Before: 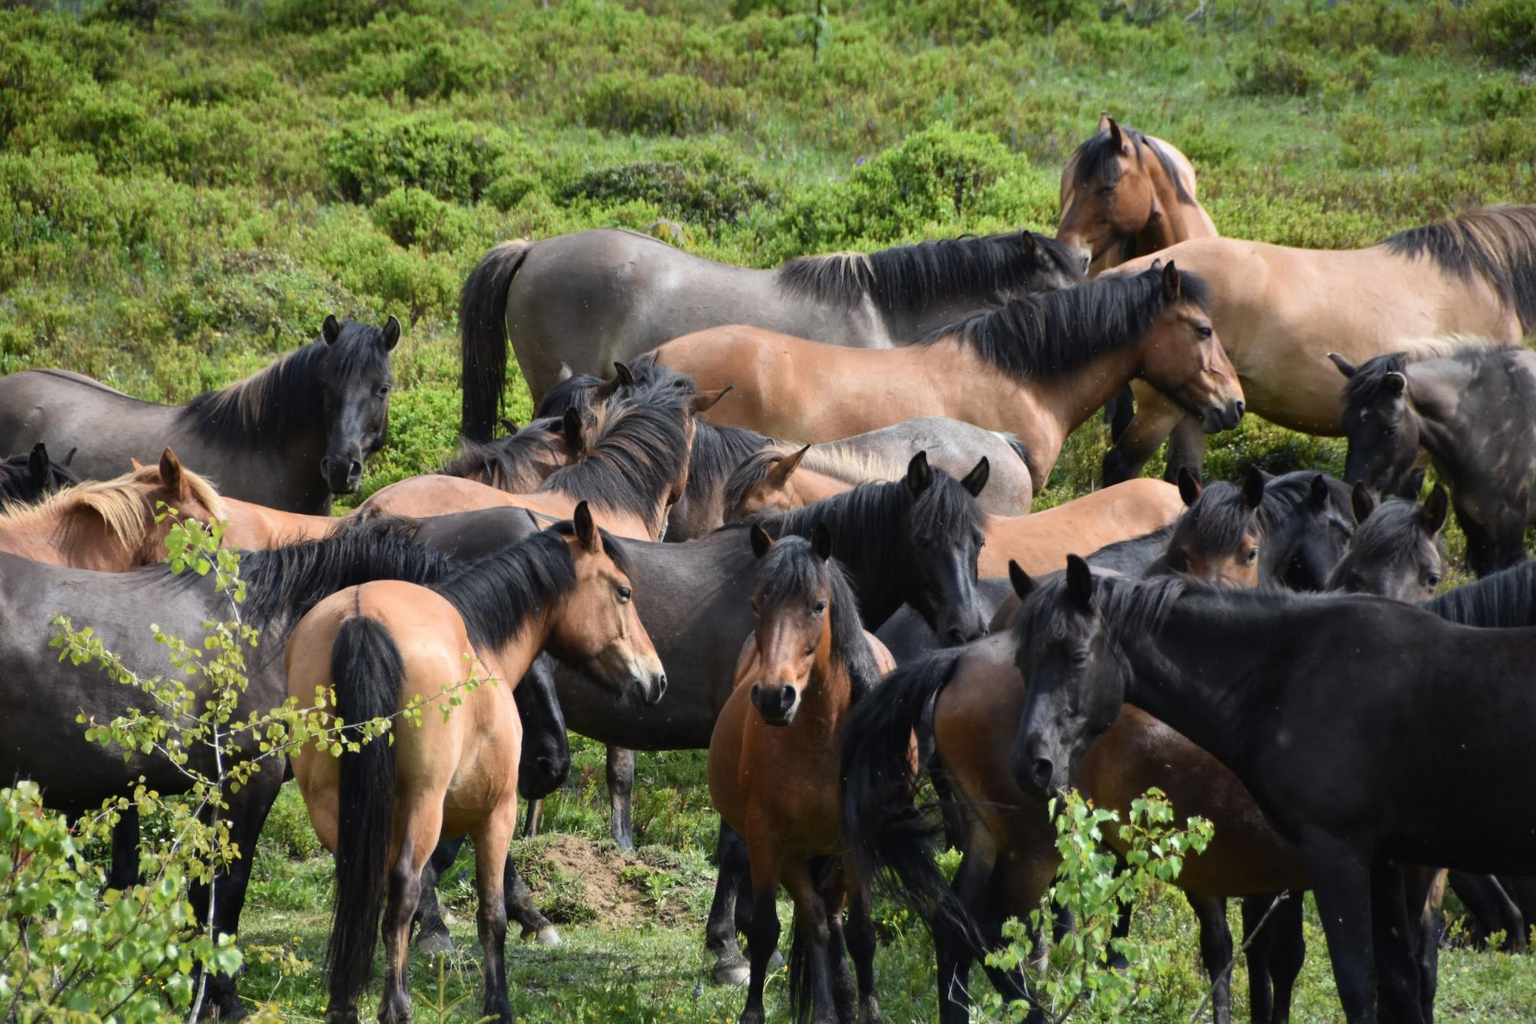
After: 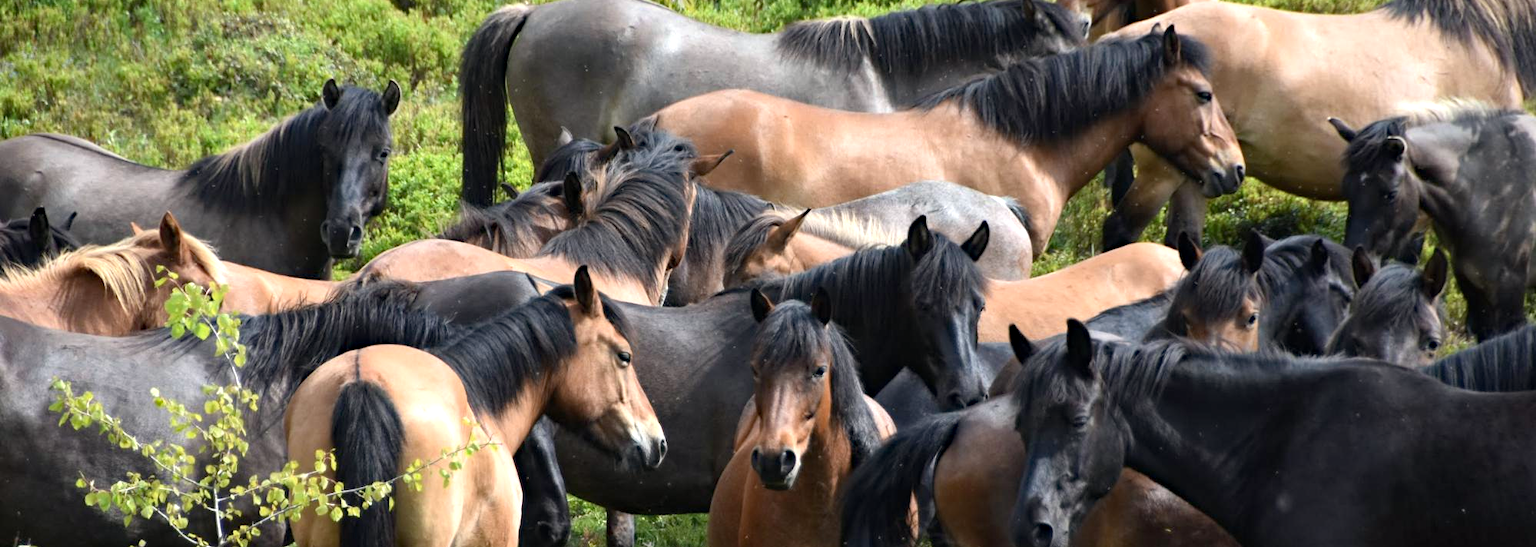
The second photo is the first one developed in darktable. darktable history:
color zones: curves: ch1 [(0, 0.469) (0.01, 0.469) (0.12, 0.446) (0.248, 0.469) (0.5, 0.5) (0.748, 0.5) (0.99, 0.469) (1, 0.469)]
crop and rotate: top 23.043%, bottom 23.437%
haze removal: compatibility mode true, adaptive false
exposure: black level correction 0.001, exposure 0.5 EV, compensate exposure bias true, compensate highlight preservation false
